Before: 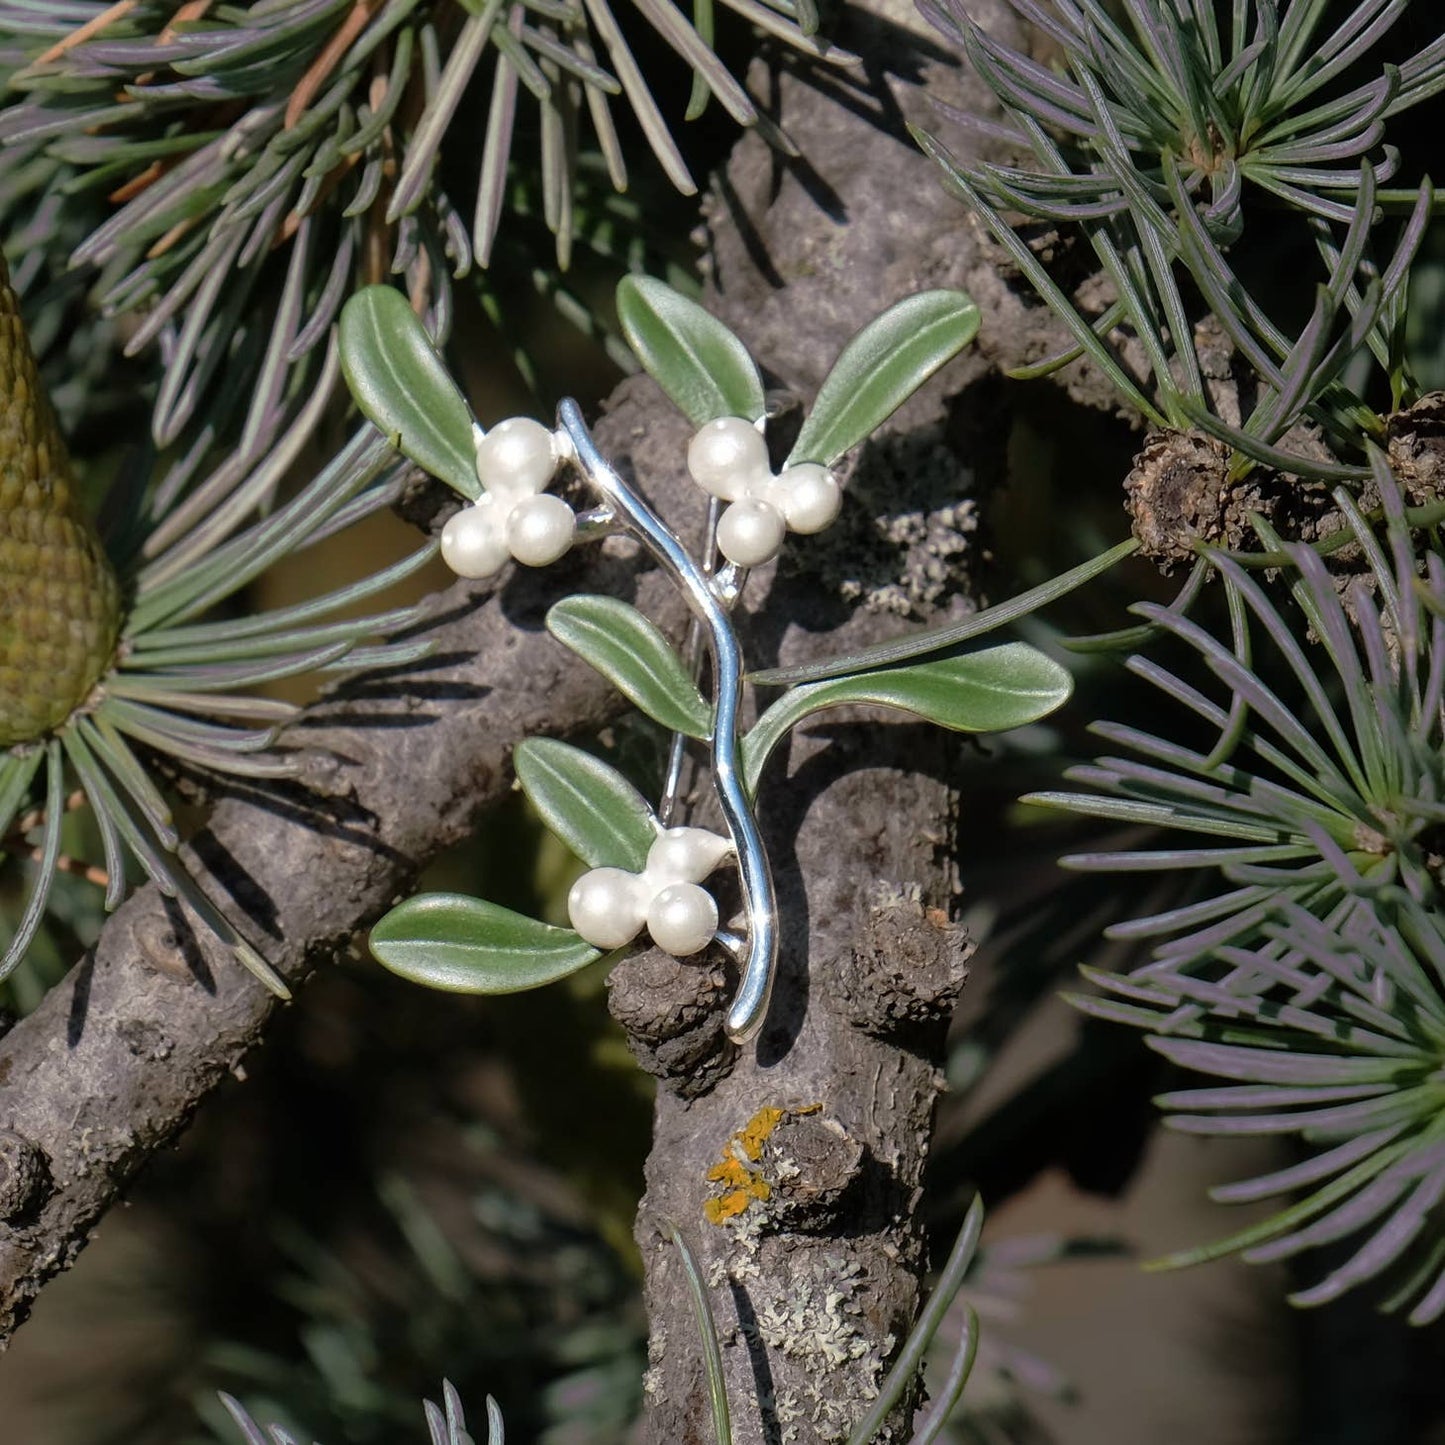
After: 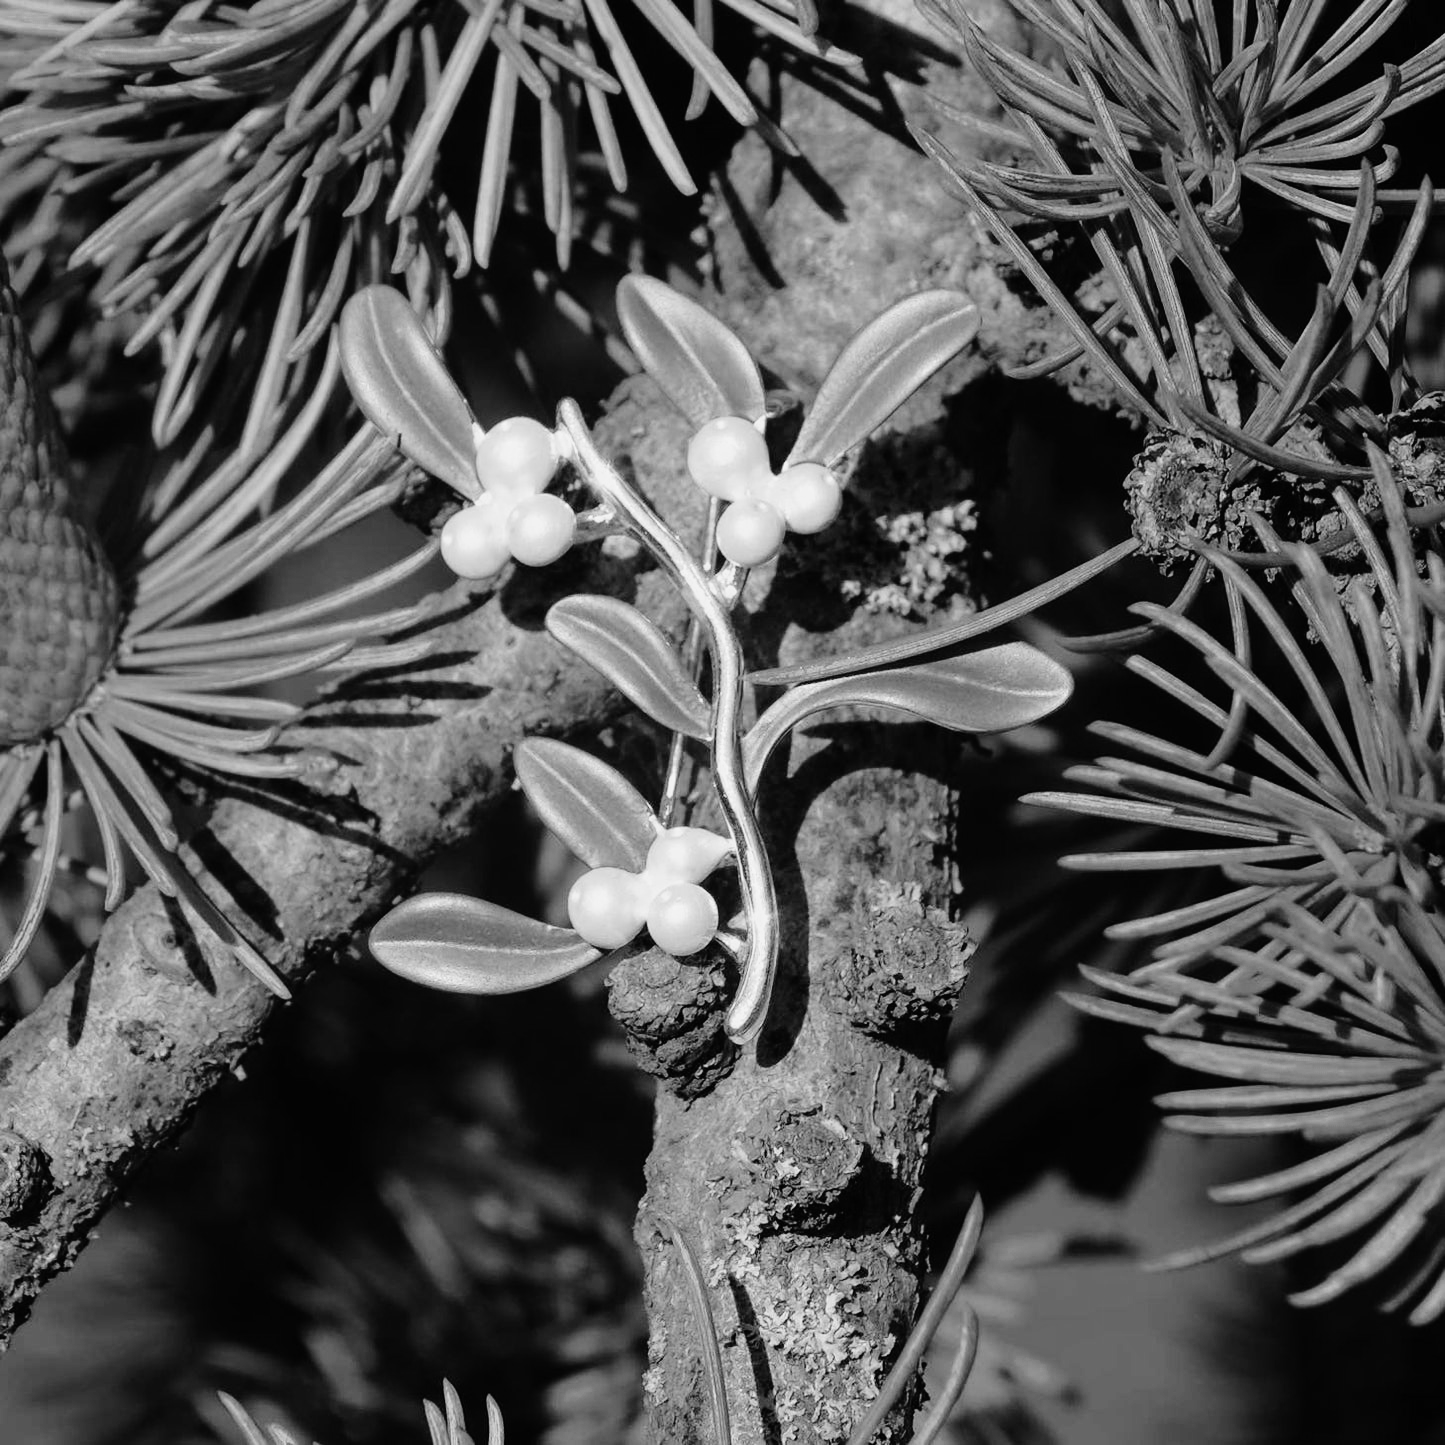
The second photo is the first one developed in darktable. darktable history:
tone curve: curves: ch0 [(0, 0) (0.11, 0.061) (0.256, 0.259) (0.398, 0.494) (0.498, 0.611) (0.65, 0.757) (0.835, 0.883) (1, 0.961)]; ch1 [(0, 0) (0.346, 0.307) (0.408, 0.369) (0.453, 0.457) (0.482, 0.479) (0.502, 0.498) (0.521, 0.51) (0.553, 0.554) (0.618, 0.65) (0.693, 0.727) (1, 1)]; ch2 [(0, 0) (0.366, 0.337) (0.434, 0.46) (0.485, 0.494) (0.5, 0.494) (0.511, 0.508) (0.537, 0.55) (0.579, 0.599) (0.621, 0.693) (1, 1)], preserve colors none
color zones: curves: ch0 [(0, 0.613) (0.01, 0.613) (0.245, 0.448) (0.498, 0.529) (0.642, 0.665) (0.879, 0.777) (0.99, 0.613)]; ch1 [(0, 0) (0.143, 0) (0.286, 0) (0.429, 0) (0.571, 0) (0.714, 0) (0.857, 0)]
local contrast: mode bilateral grid, contrast 100, coarseness 99, detail 93%, midtone range 0.2
